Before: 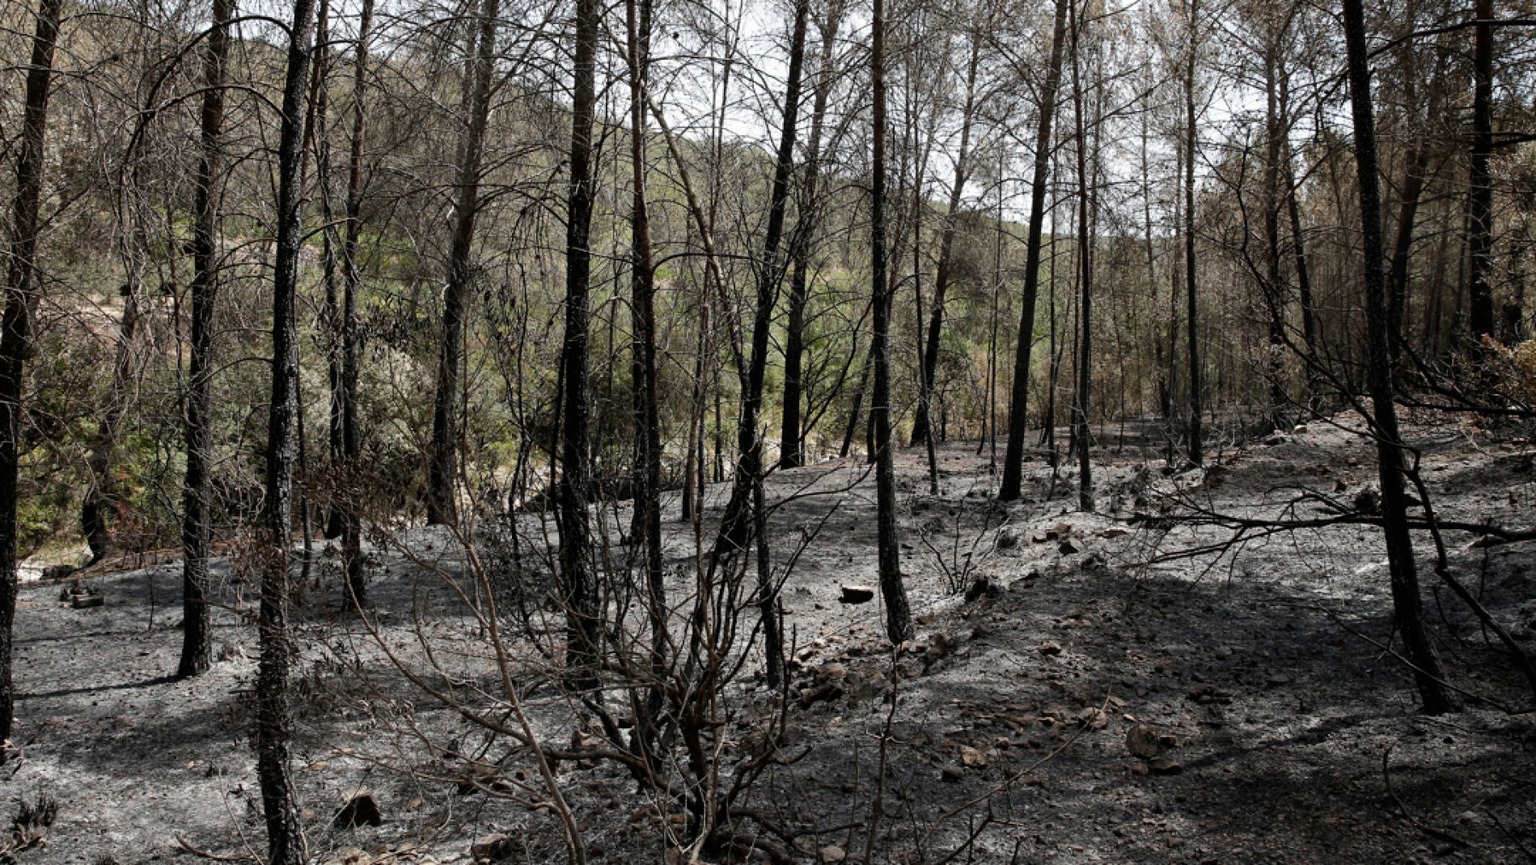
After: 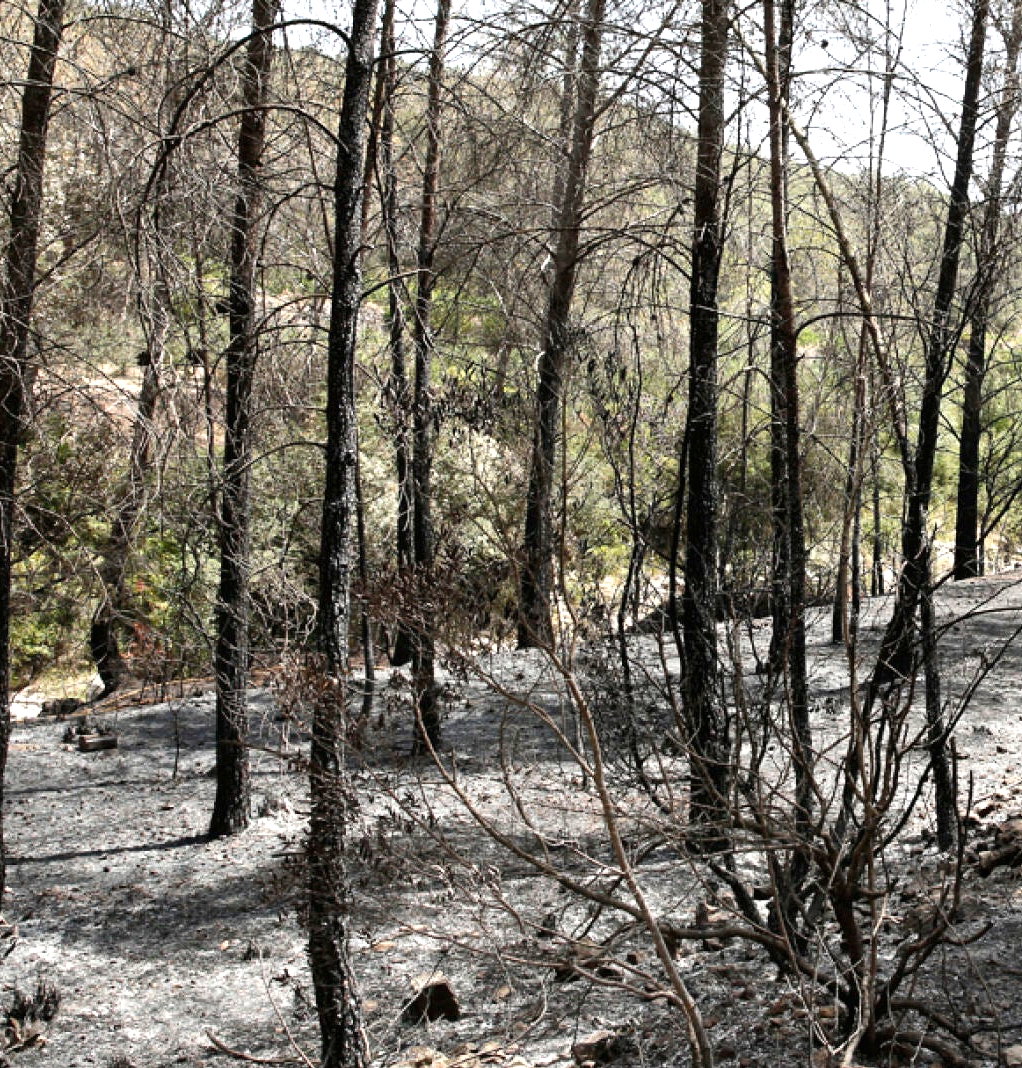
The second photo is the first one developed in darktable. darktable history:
contrast brightness saturation: contrast 0.1, brightness 0.02, saturation 0.02
exposure: black level correction 0, exposure 1 EV, compensate exposure bias true, compensate highlight preservation false
crop: left 0.587%, right 45.588%, bottom 0.086%
